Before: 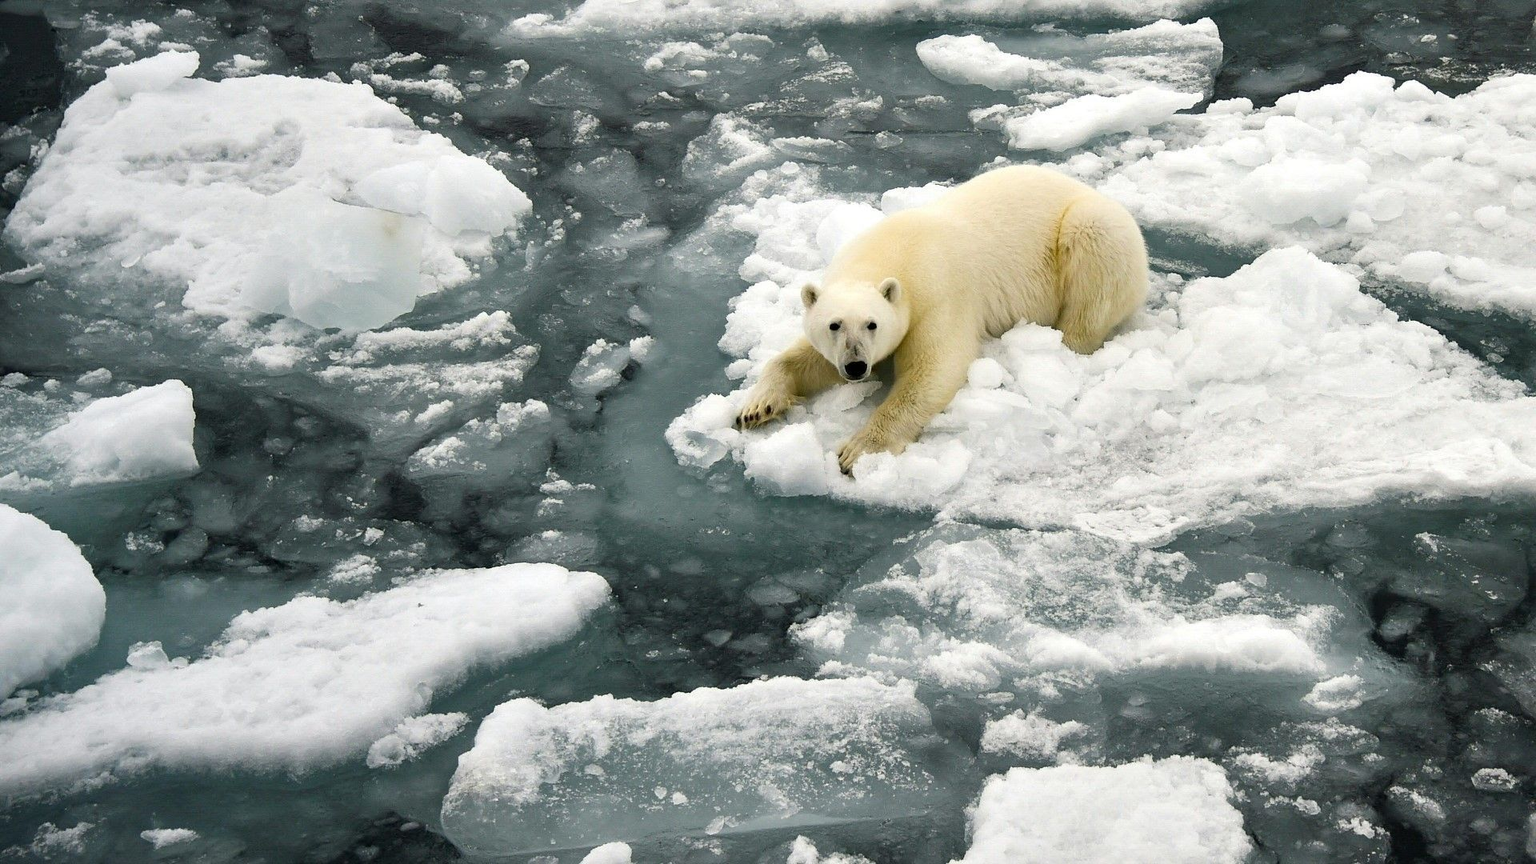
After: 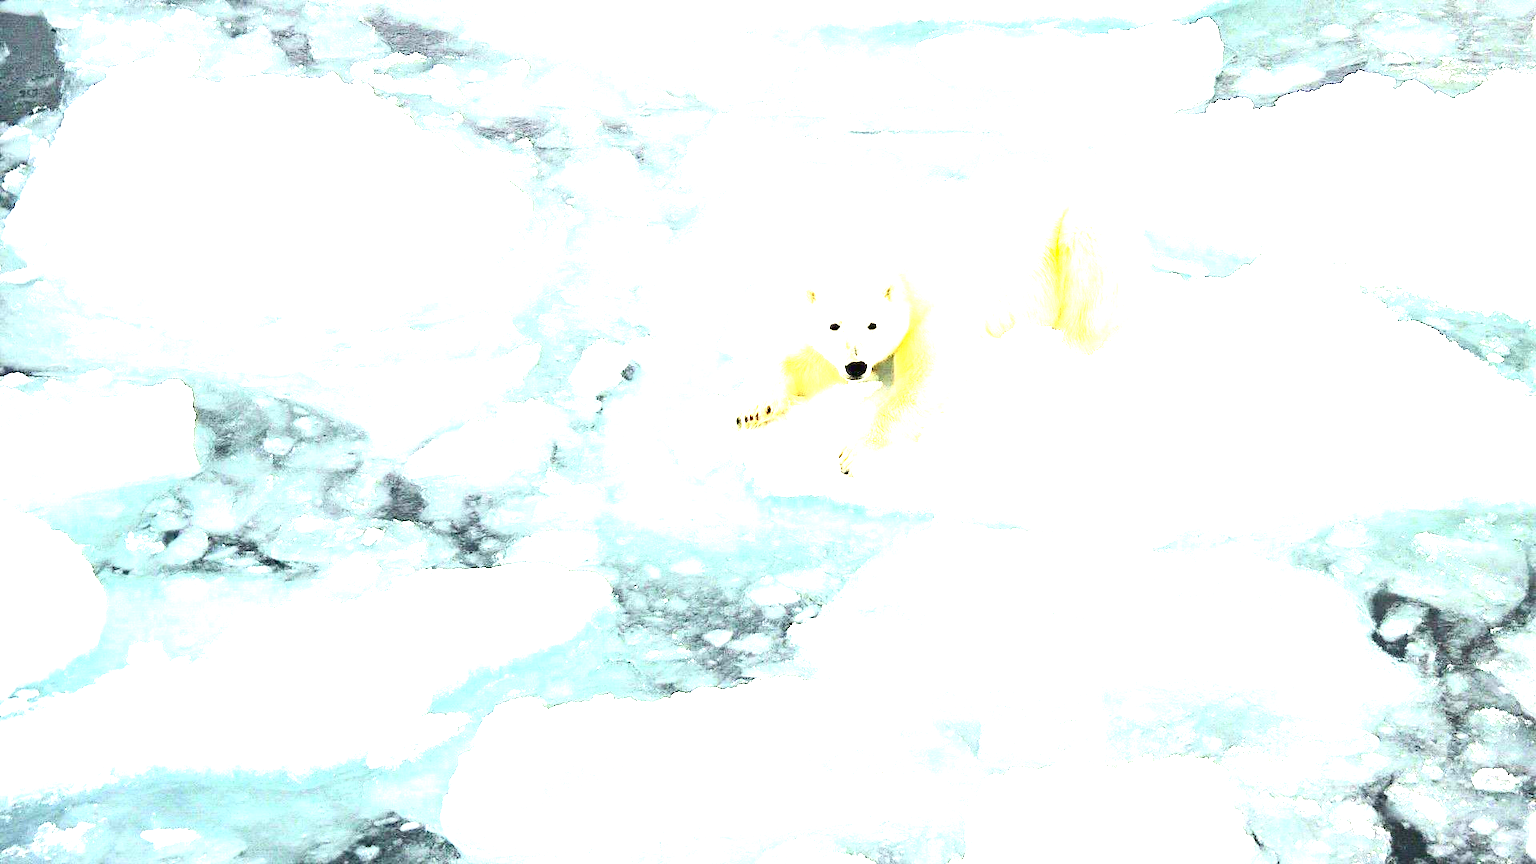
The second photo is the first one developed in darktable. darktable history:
contrast brightness saturation: contrast 0.28
exposure: black level correction 0, exposure 4 EV, compensate exposure bias true, compensate highlight preservation false
